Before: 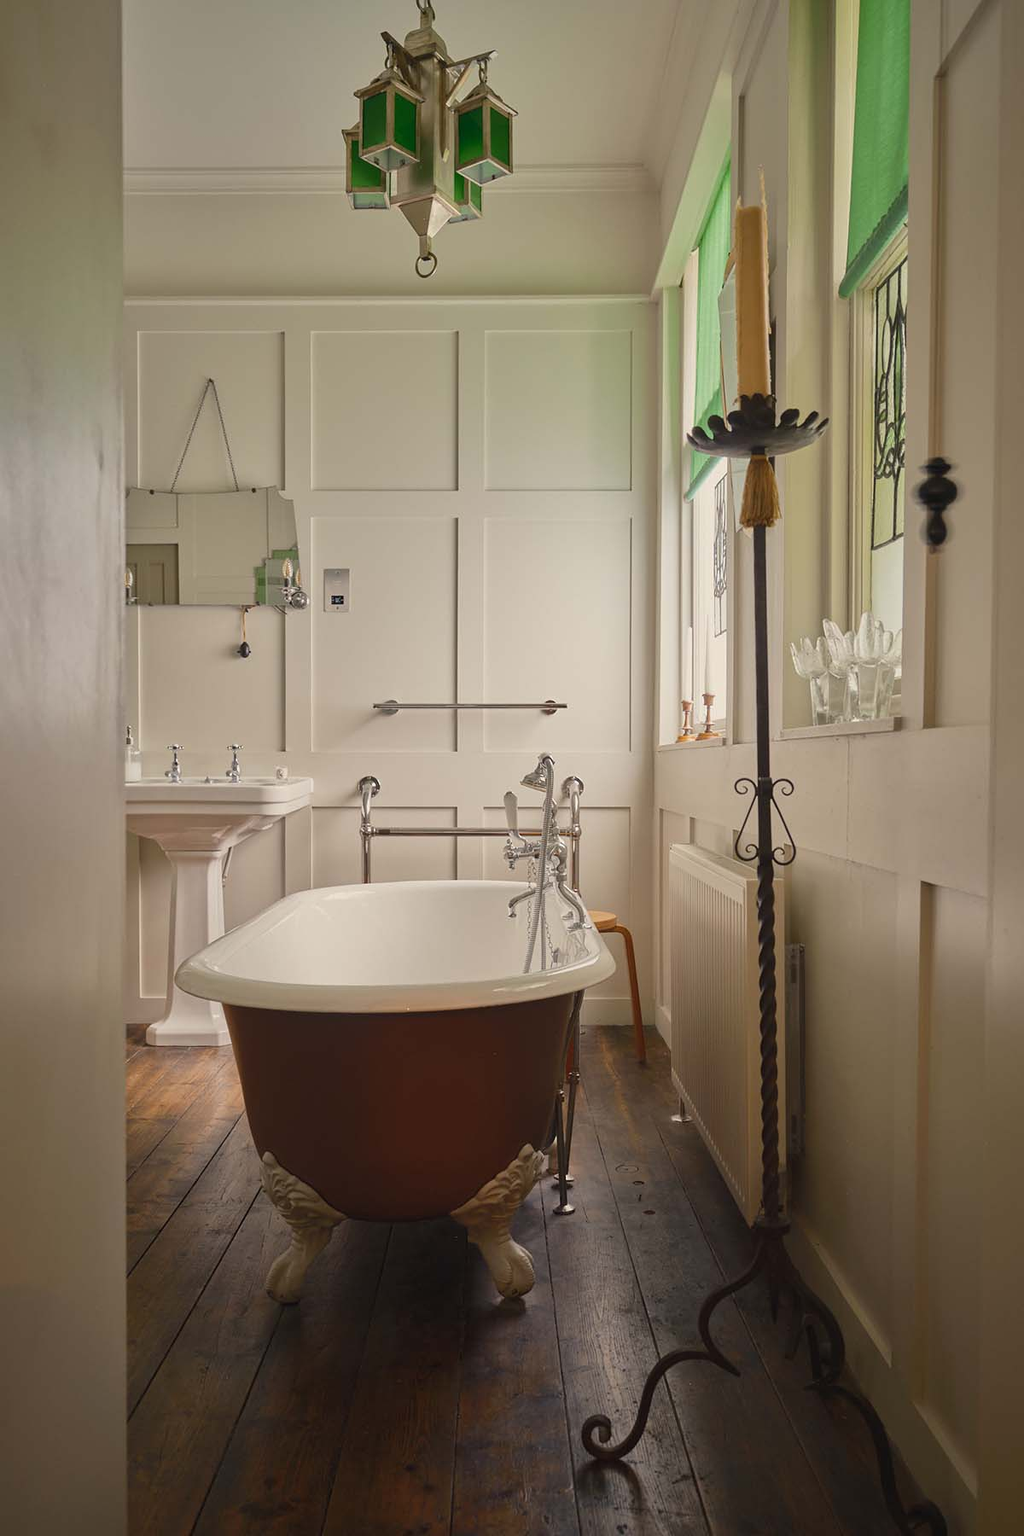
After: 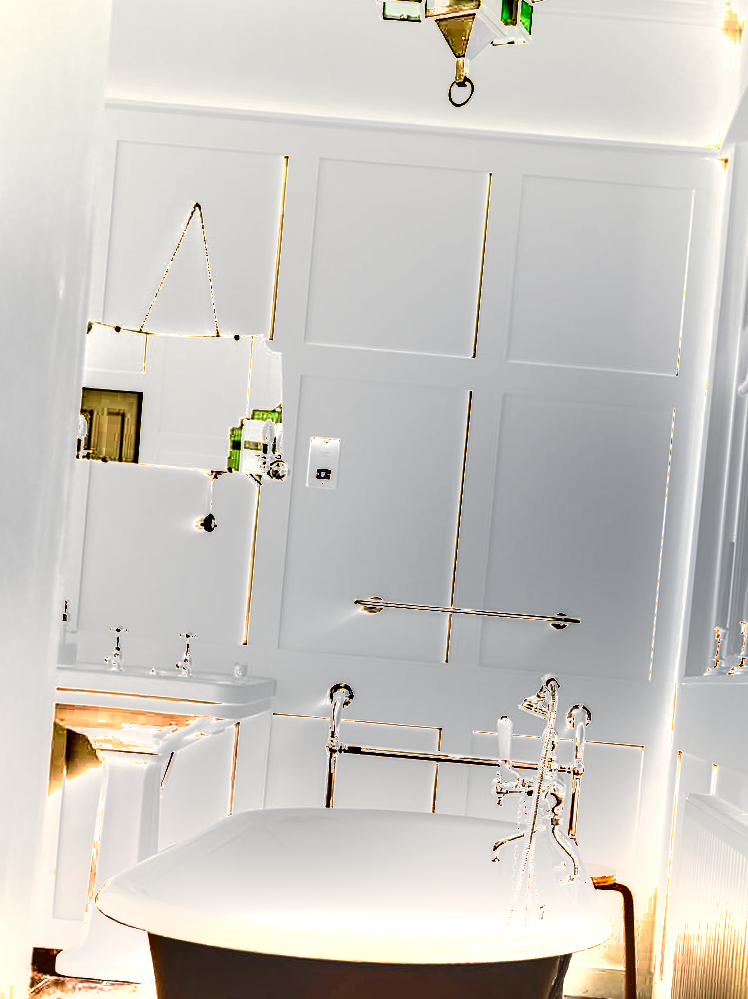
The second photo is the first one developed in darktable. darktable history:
levels: levels [0.044, 0.475, 0.791]
color zones: curves: ch1 [(0.25, 0.5) (0.747, 0.71)]
exposure: black level correction 0, exposure 1.2 EV, compensate exposure bias true, compensate highlight preservation false
shadows and highlights: shadows 43.71, white point adjustment -1.46, soften with gaussian
local contrast: detail 130%
color balance rgb: shadows lift › chroma 1%, shadows lift › hue 113°, highlights gain › chroma 0.2%, highlights gain › hue 333°, perceptual saturation grading › global saturation 20%, perceptual saturation grading › highlights -50%, perceptual saturation grading › shadows 25%, contrast -10%
crop and rotate: angle -4.99°, left 2.122%, top 6.945%, right 27.566%, bottom 30.519%
tone curve: curves: ch0 [(0.016, 0.011) (0.084, 0.026) (0.469, 0.508) (0.721, 0.862) (1, 1)], color space Lab, linked channels, preserve colors none
